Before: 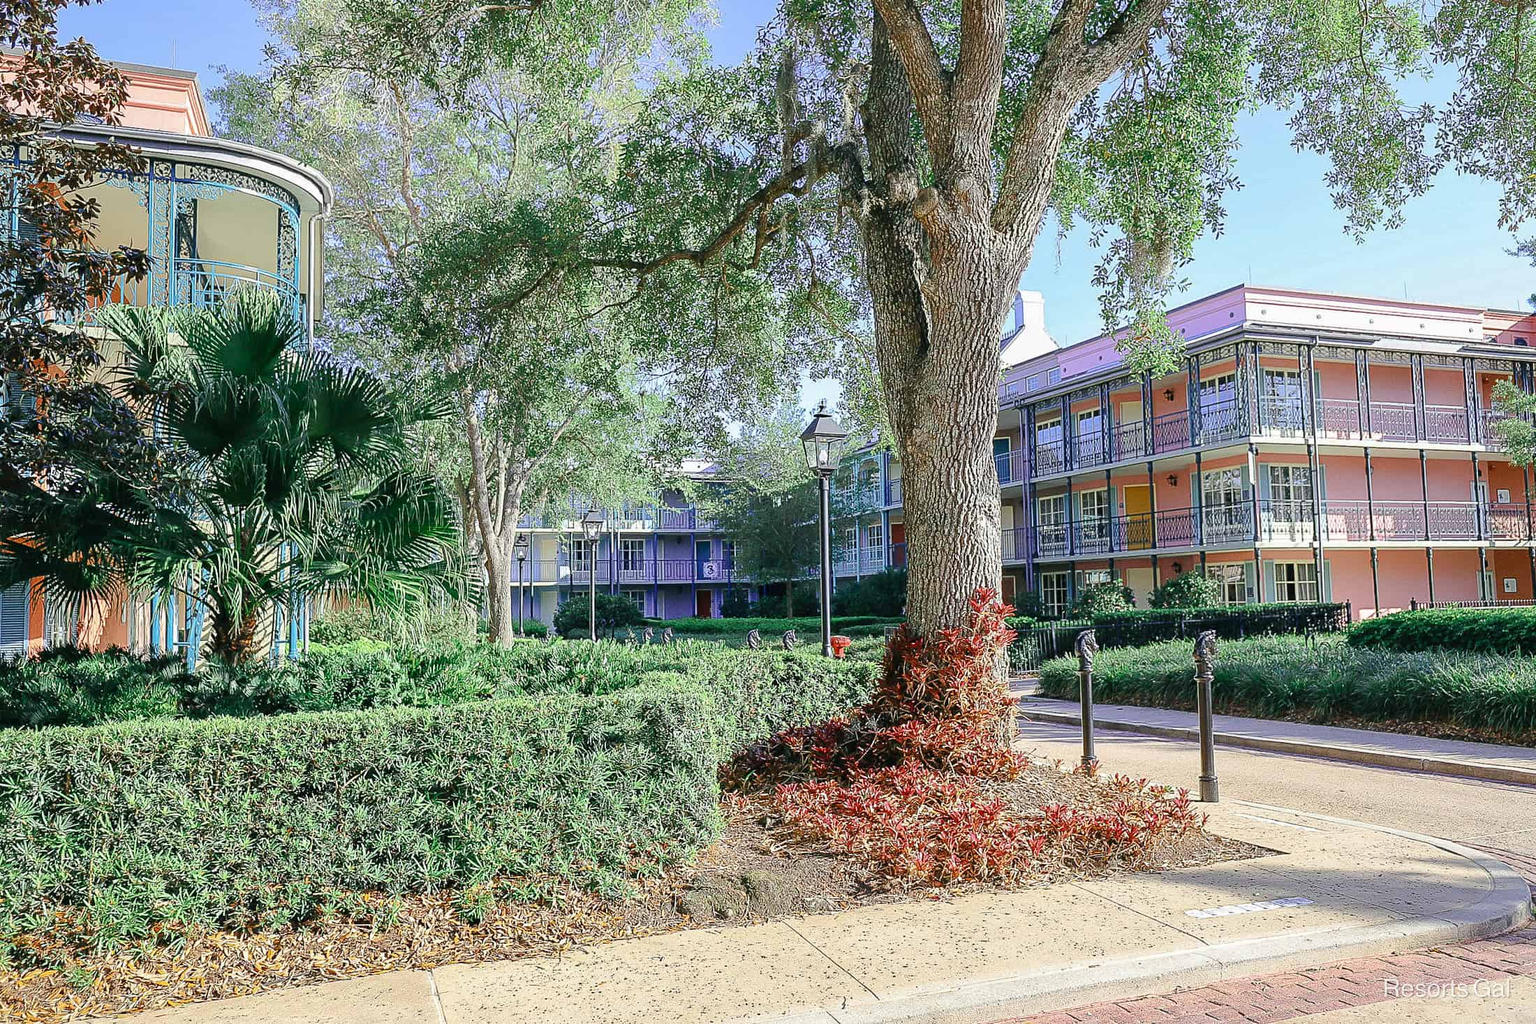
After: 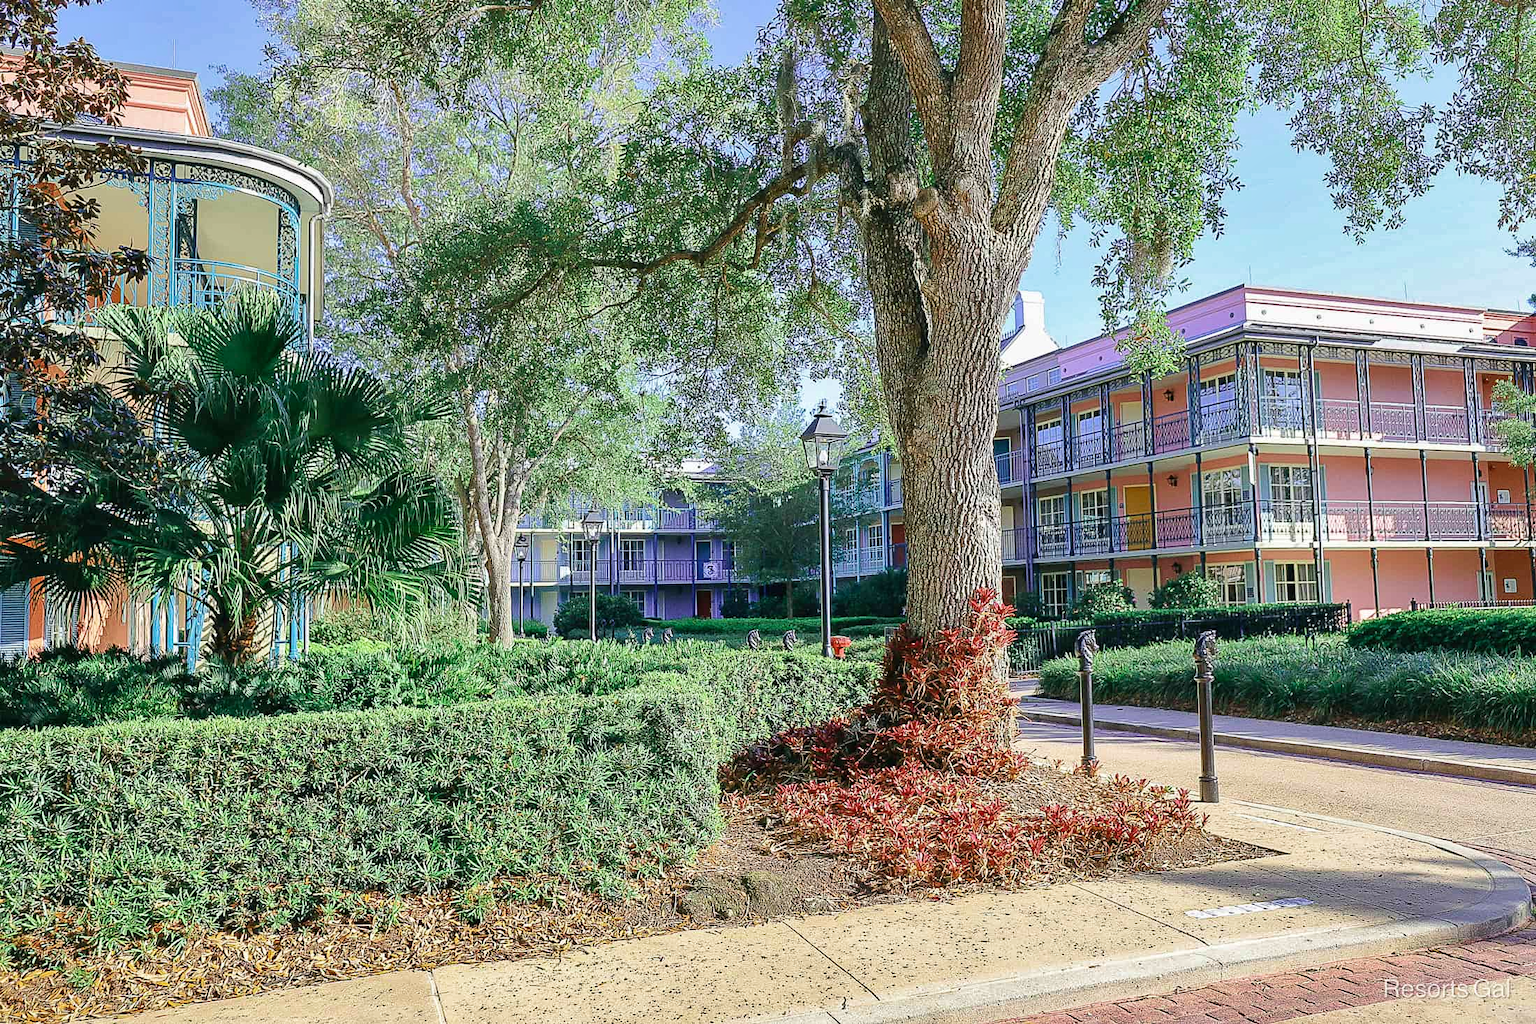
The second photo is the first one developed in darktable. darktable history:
velvia: on, module defaults
shadows and highlights: low approximation 0.01, soften with gaussian
